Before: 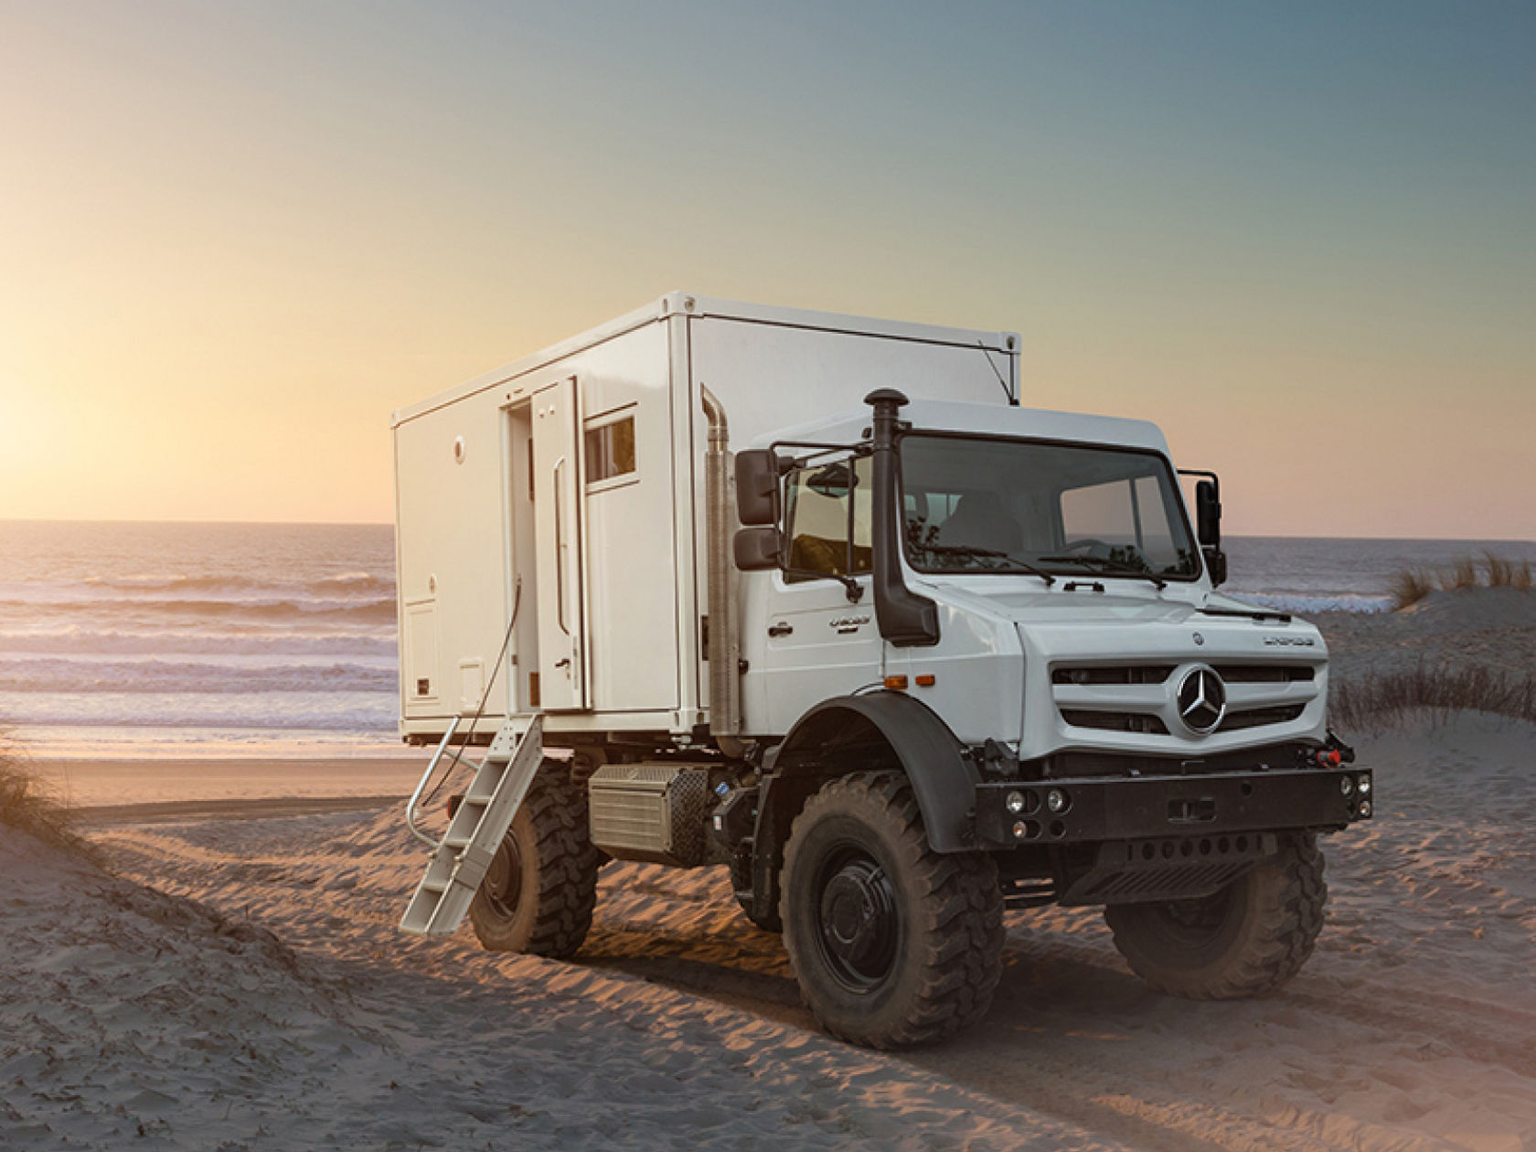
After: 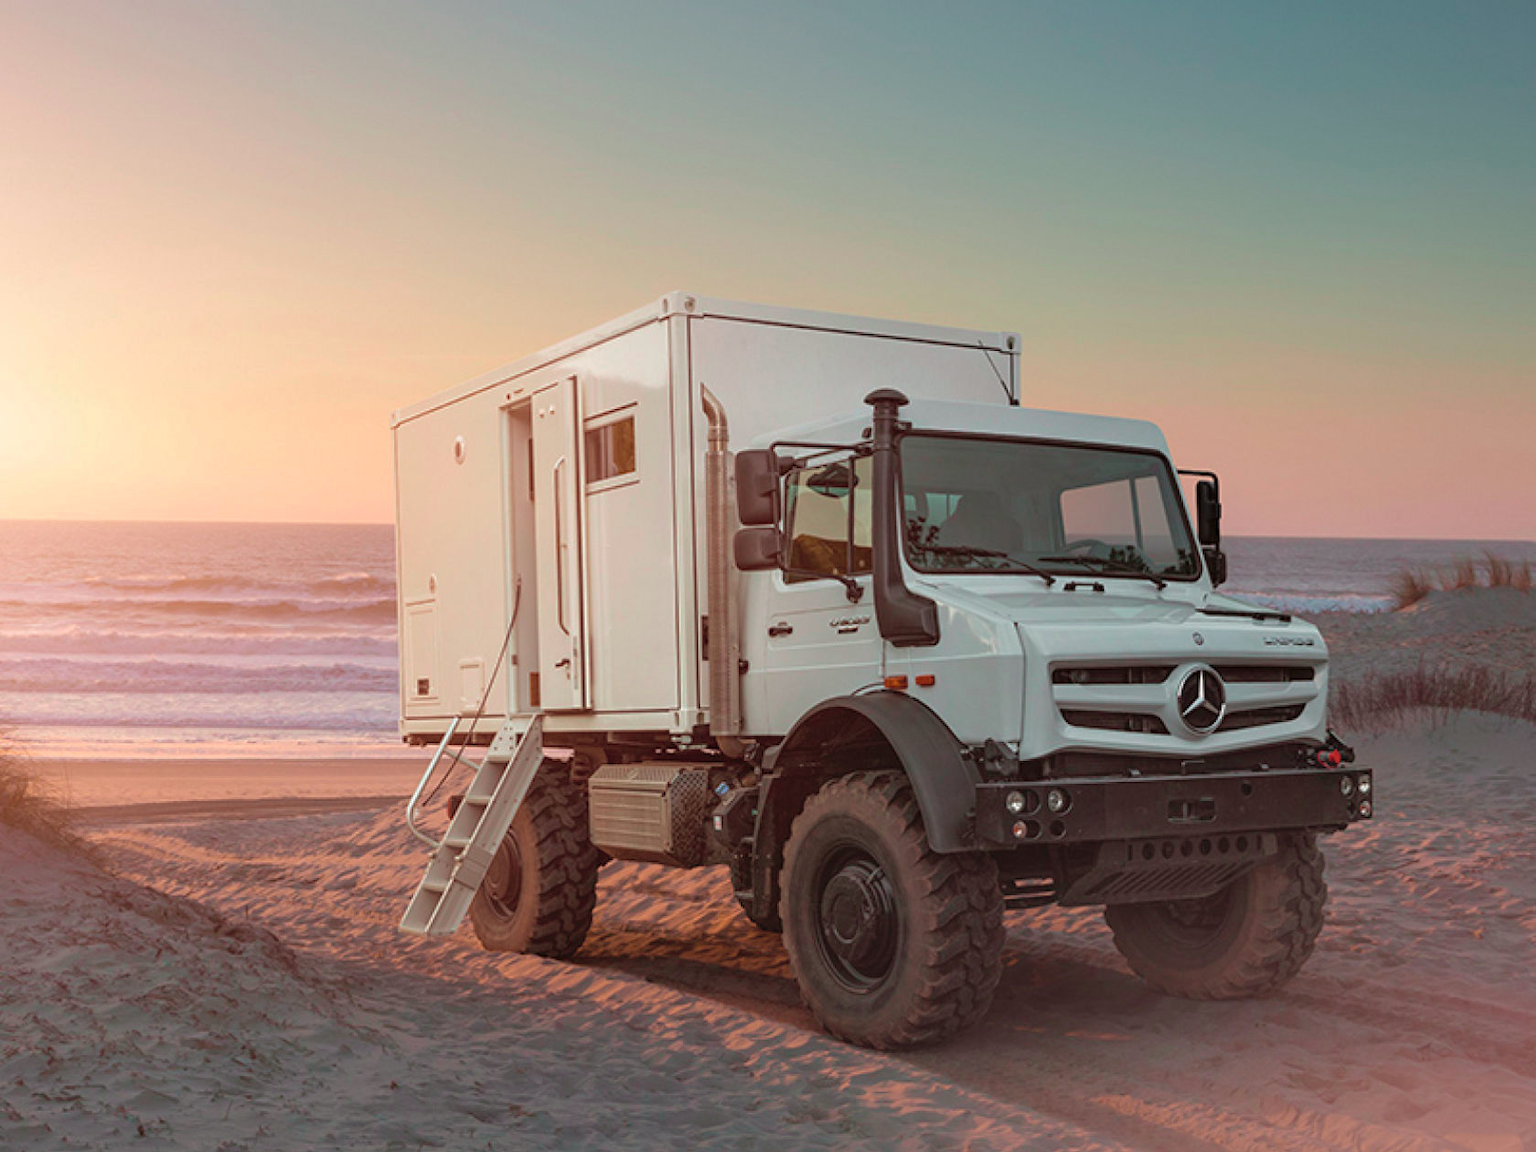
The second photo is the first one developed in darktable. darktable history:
tone curve: curves: ch0 [(0, 0) (0.045, 0.074) (0.883, 0.858) (1, 1)]; ch1 [(0, 0) (0.149, 0.074) (0.379, 0.327) (0.427, 0.401) (0.489, 0.479) (0.505, 0.515) (0.537, 0.573) (0.563, 0.599) (1, 1)]; ch2 [(0, 0) (0.307, 0.298) (0.388, 0.375) (0.443, 0.456) (0.485, 0.492) (1, 1)], color space Lab, independent channels, preserve colors none
